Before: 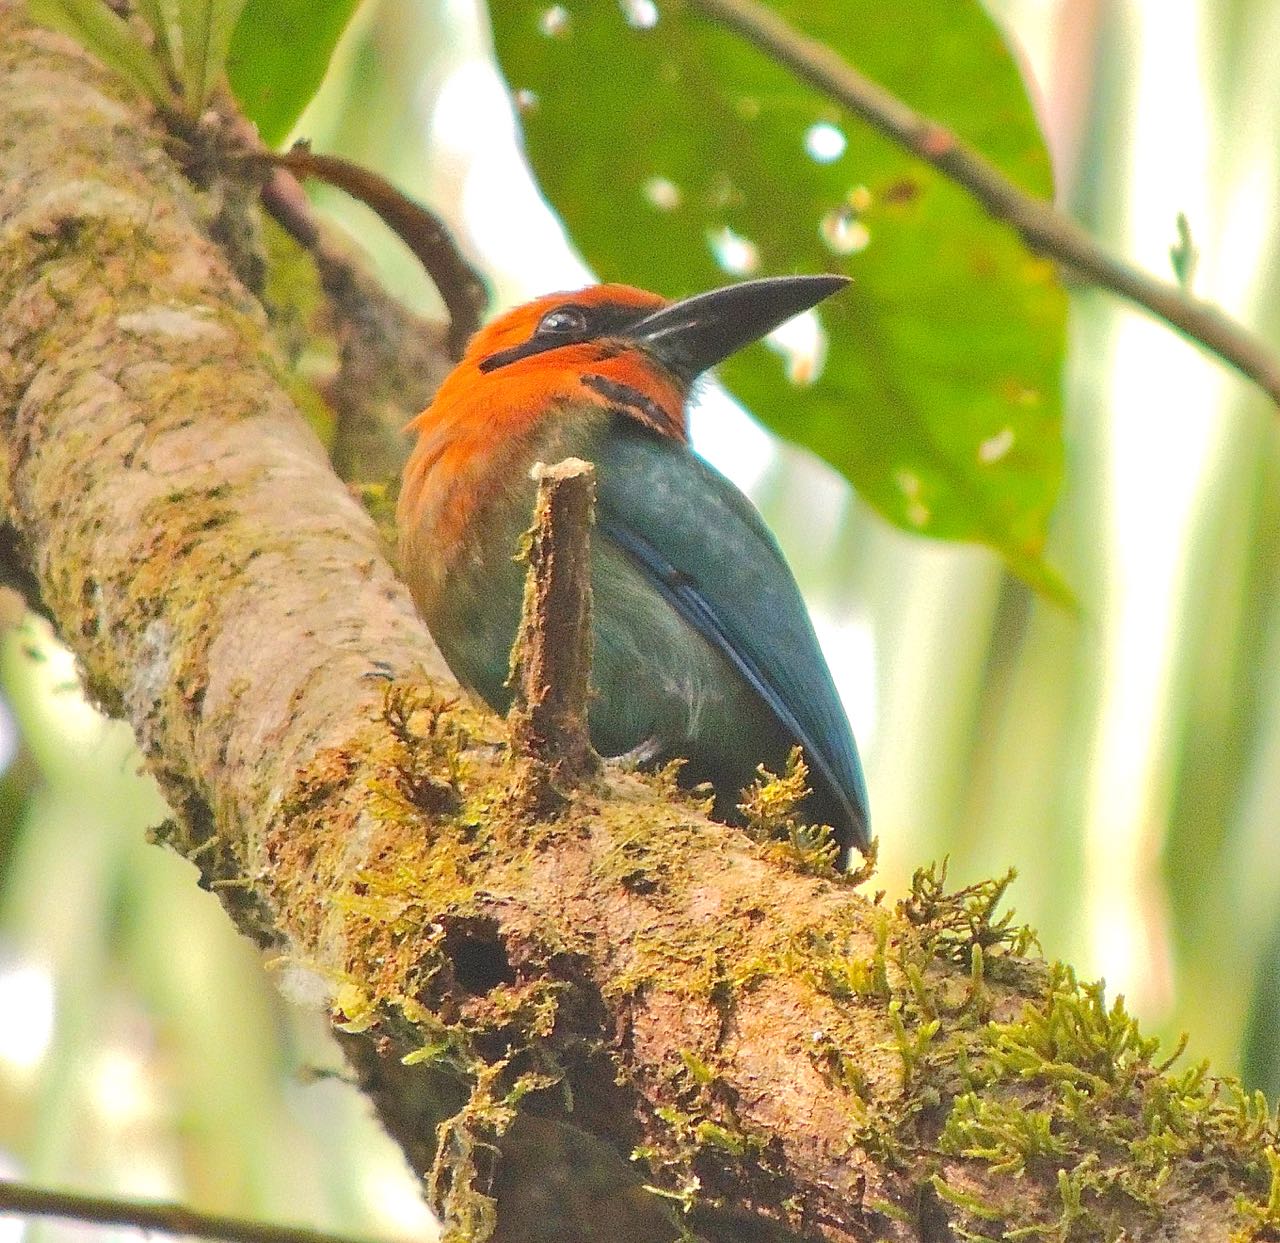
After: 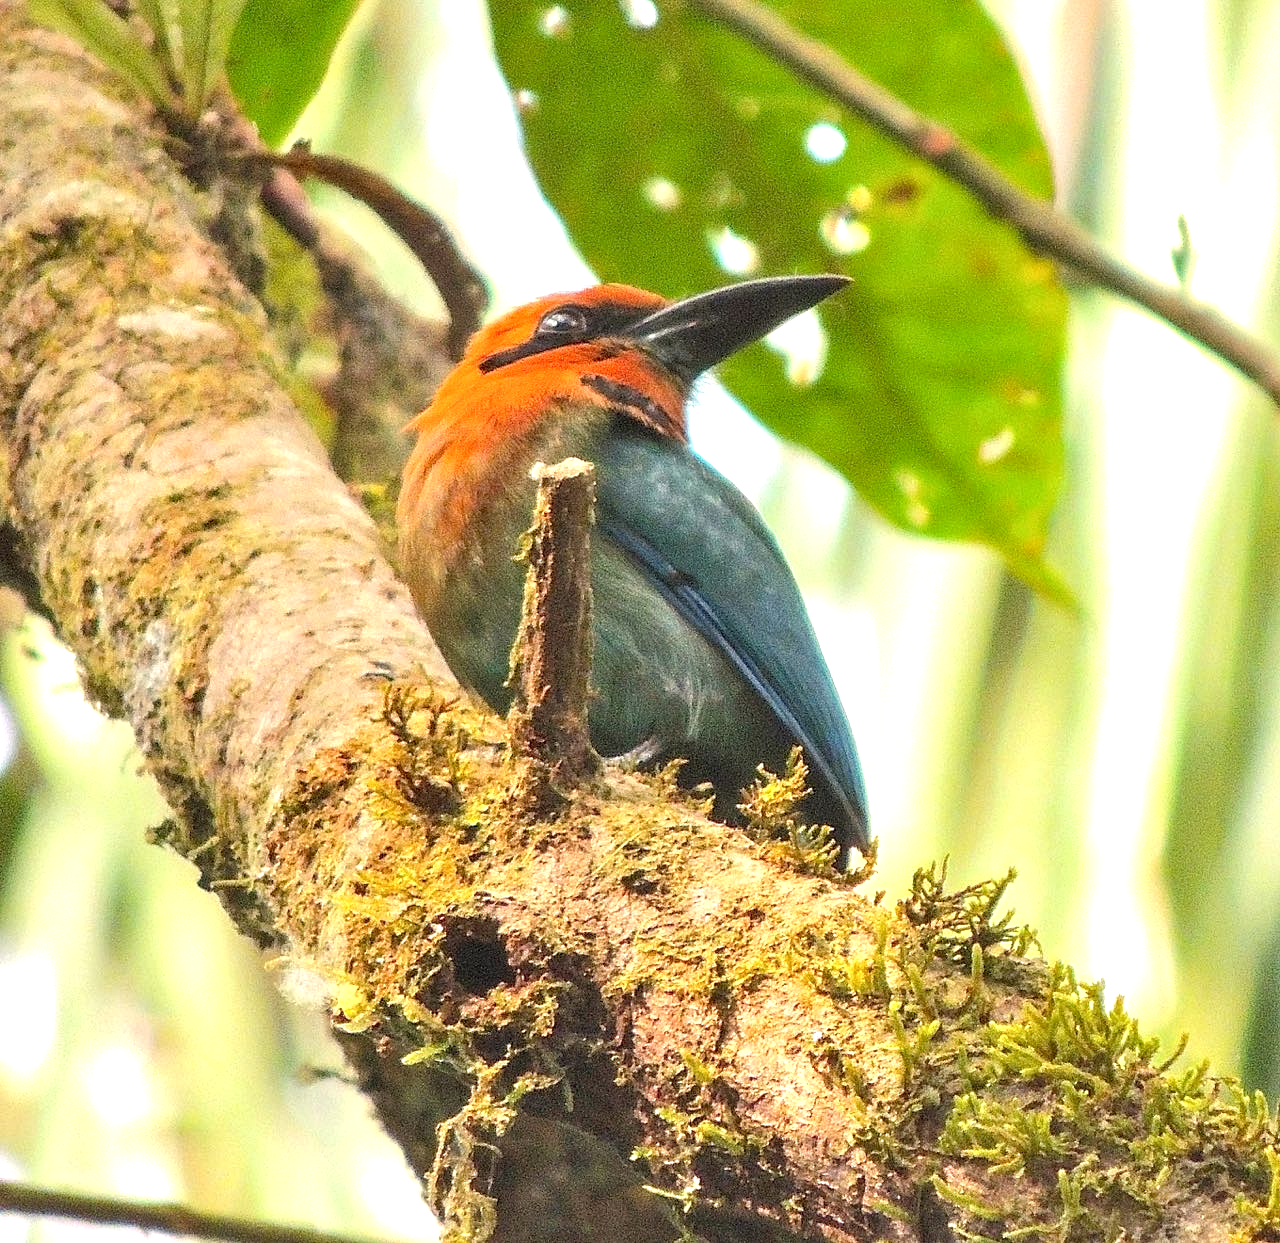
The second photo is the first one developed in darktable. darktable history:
tone equalizer: -8 EV -0.426 EV, -7 EV -0.393 EV, -6 EV -0.294 EV, -5 EV -0.261 EV, -3 EV 0.237 EV, -2 EV 0.345 EV, -1 EV 0.37 EV, +0 EV 0.441 EV
local contrast: detail 135%, midtone range 0.743
